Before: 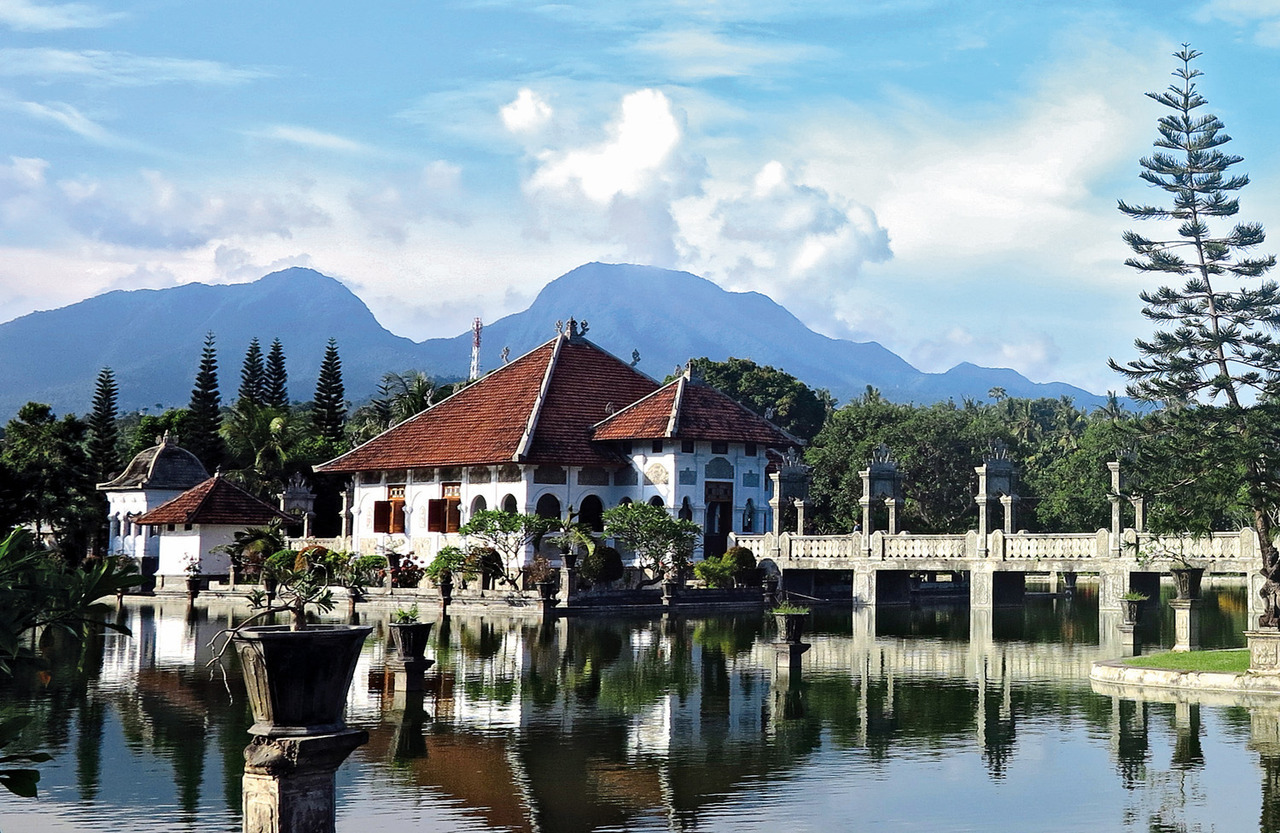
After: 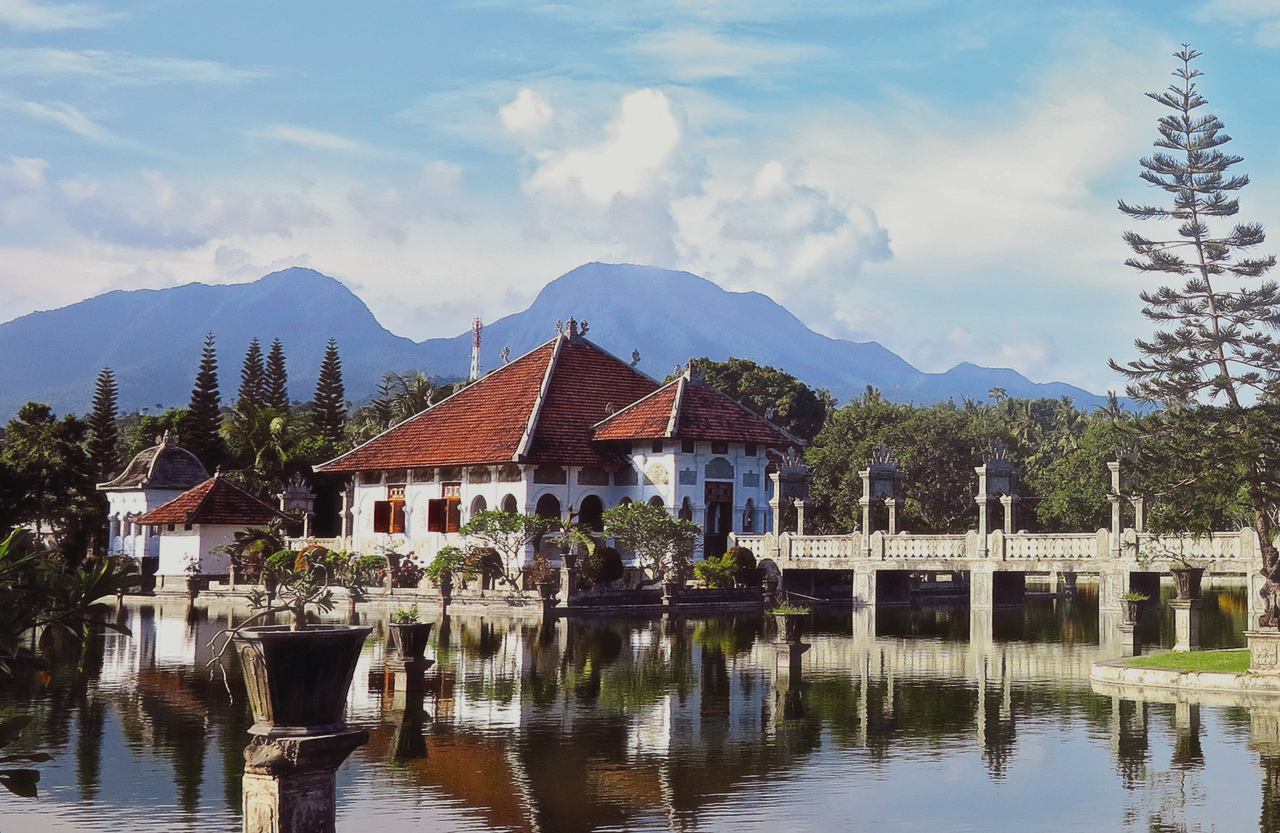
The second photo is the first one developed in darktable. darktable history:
tone curve: curves: ch0 [(0, 0.036) (0.053, 0.068) (0.211, 0.217) (0.519, 0.513) (0.847, 0.82) (0.991, 0.914)]; ch1 [(0, 0) (0.276, 0.206) (0.412, 0.353) (0.482, 0.475) (0.495, 0.5) (0.509, 0.502) (0.563, 0.57) (0.667, 0.672) (0.788, 0.809) (1, 1)]; ch2 [(0, 0) (0.438, 0.456) (0.473, 0.47) (0.503, 0.503) (0.523, 0.528) (0.562, 0.571) (0.612, 0.61) (0.679, 0.72) (1, 1)], preserve colors none
haze removal: strength -0.046, compatibility mode true, adaptive false
color balance rgb: power › chroma 1.535%, power › hue 26.07°, perceptual saturation grading › global saturation 9.6%, contrast -10.286%
